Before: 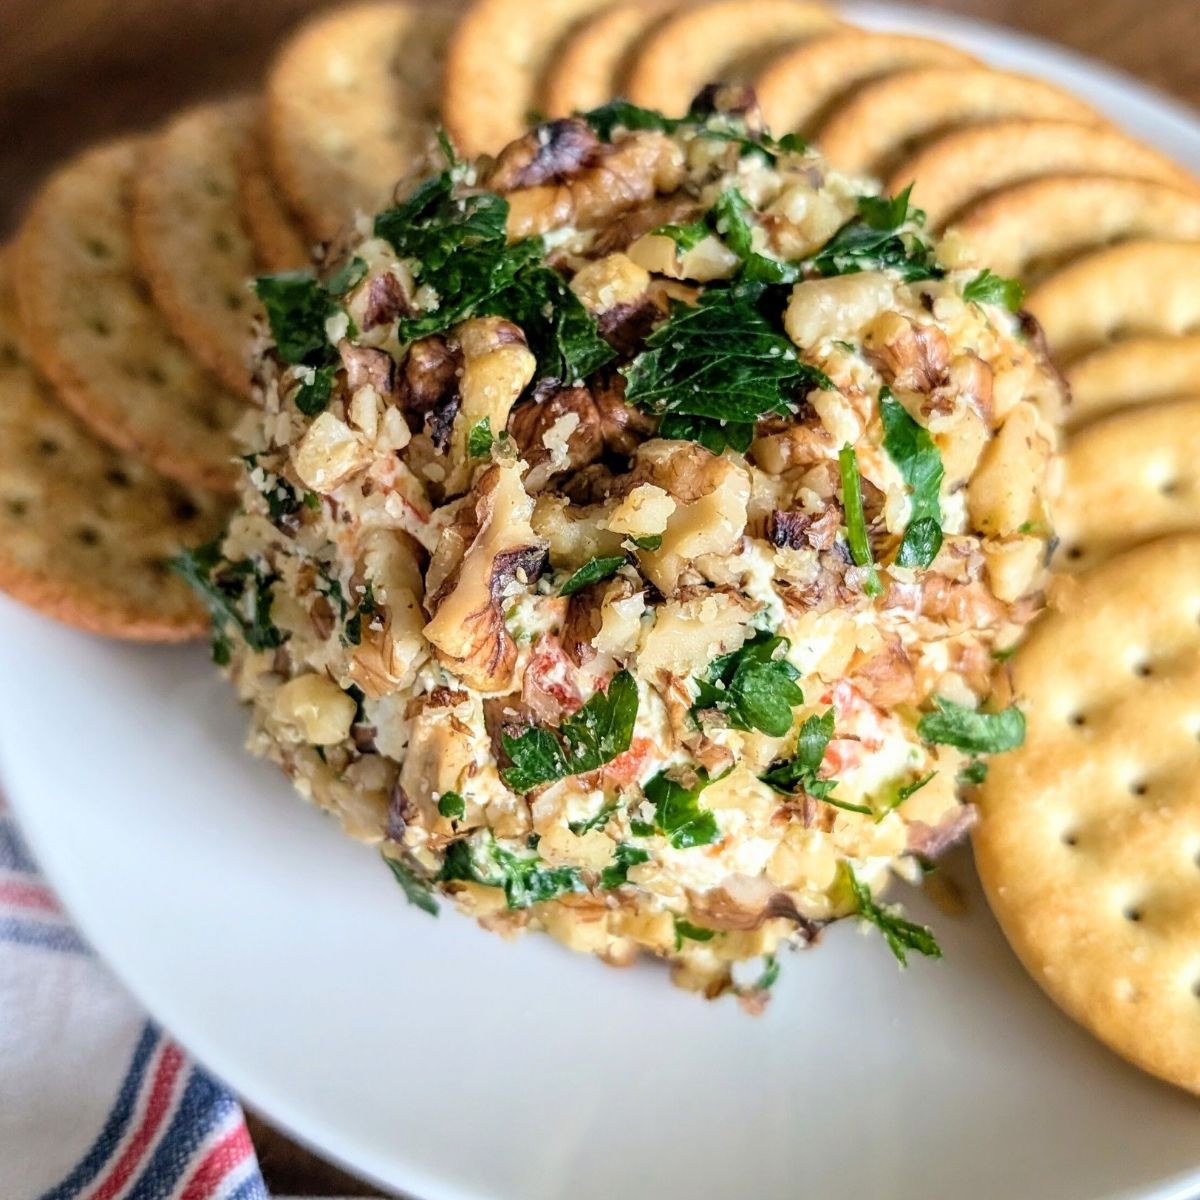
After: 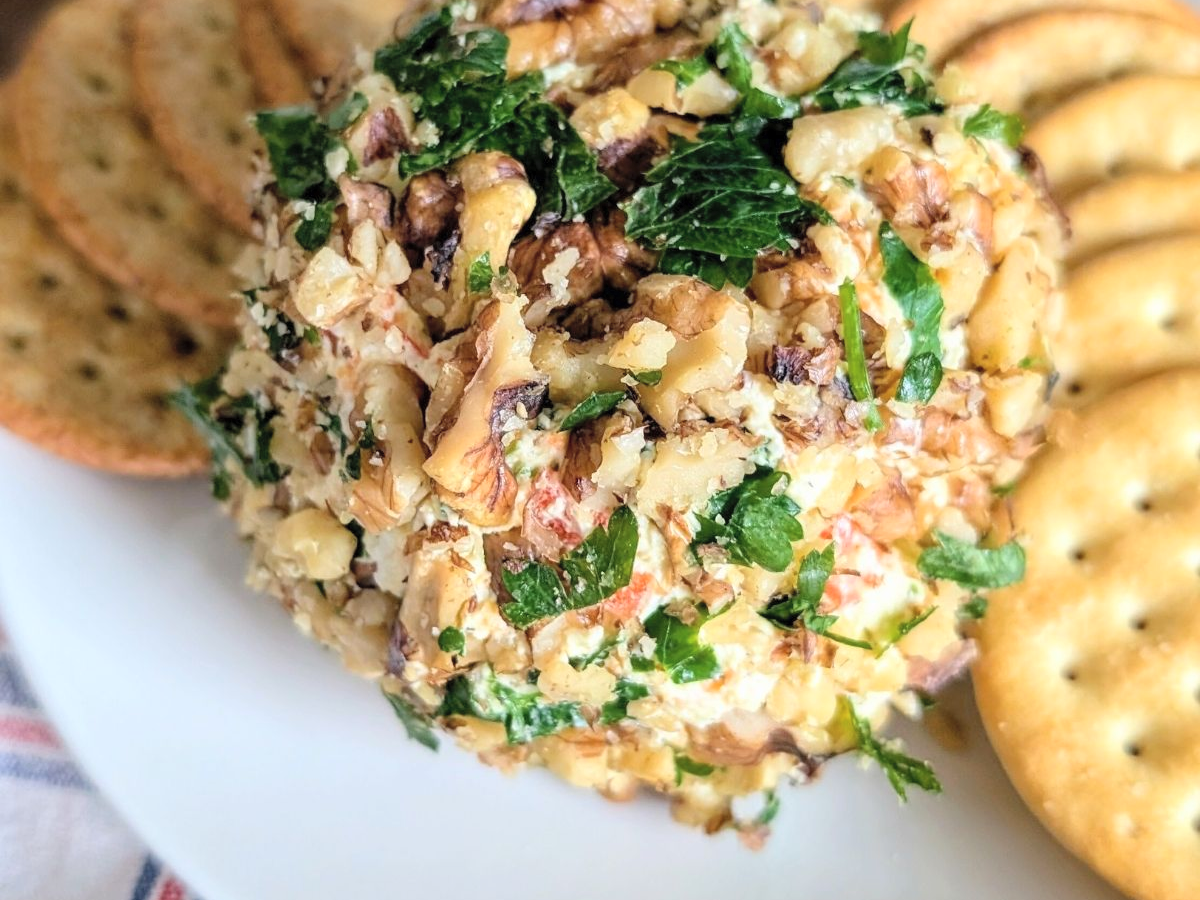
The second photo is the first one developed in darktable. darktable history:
contrast brightness saturation: brightness 0.13
white balance: emerald 1
crop: top 13.819%, bottom 11.169%
